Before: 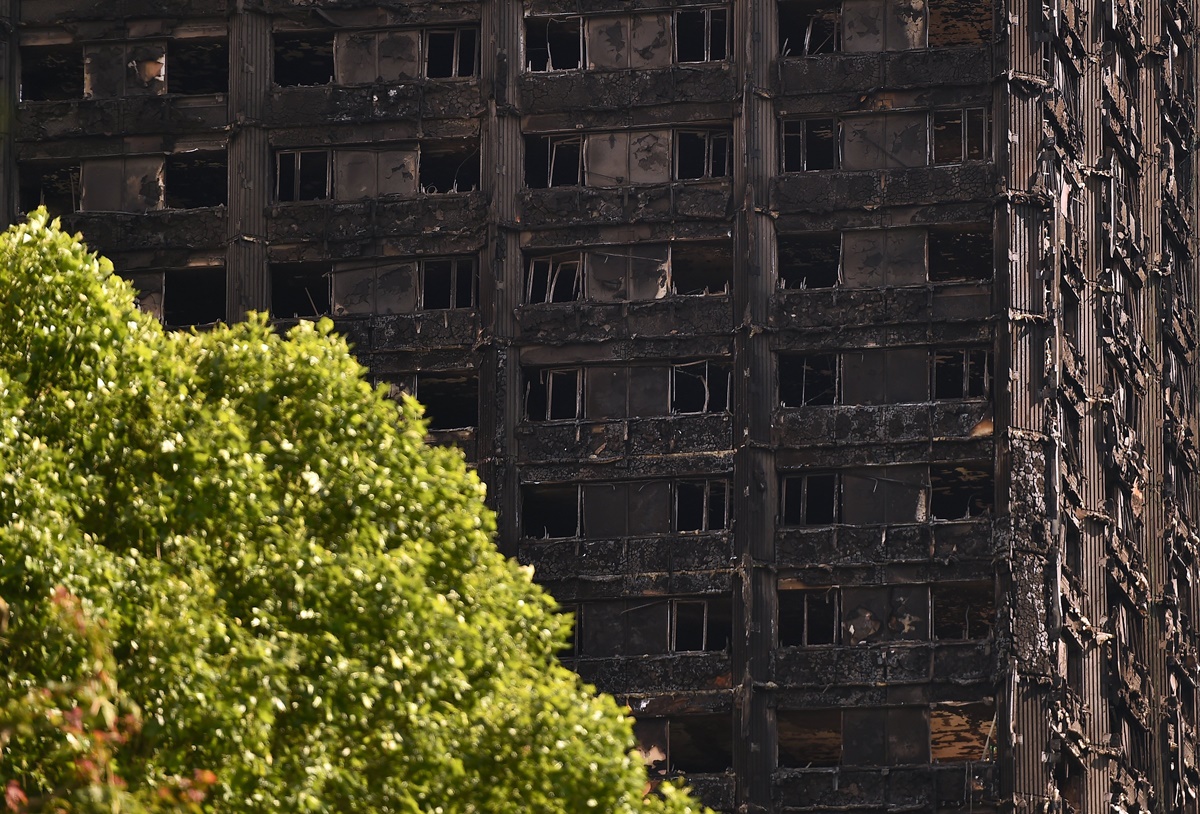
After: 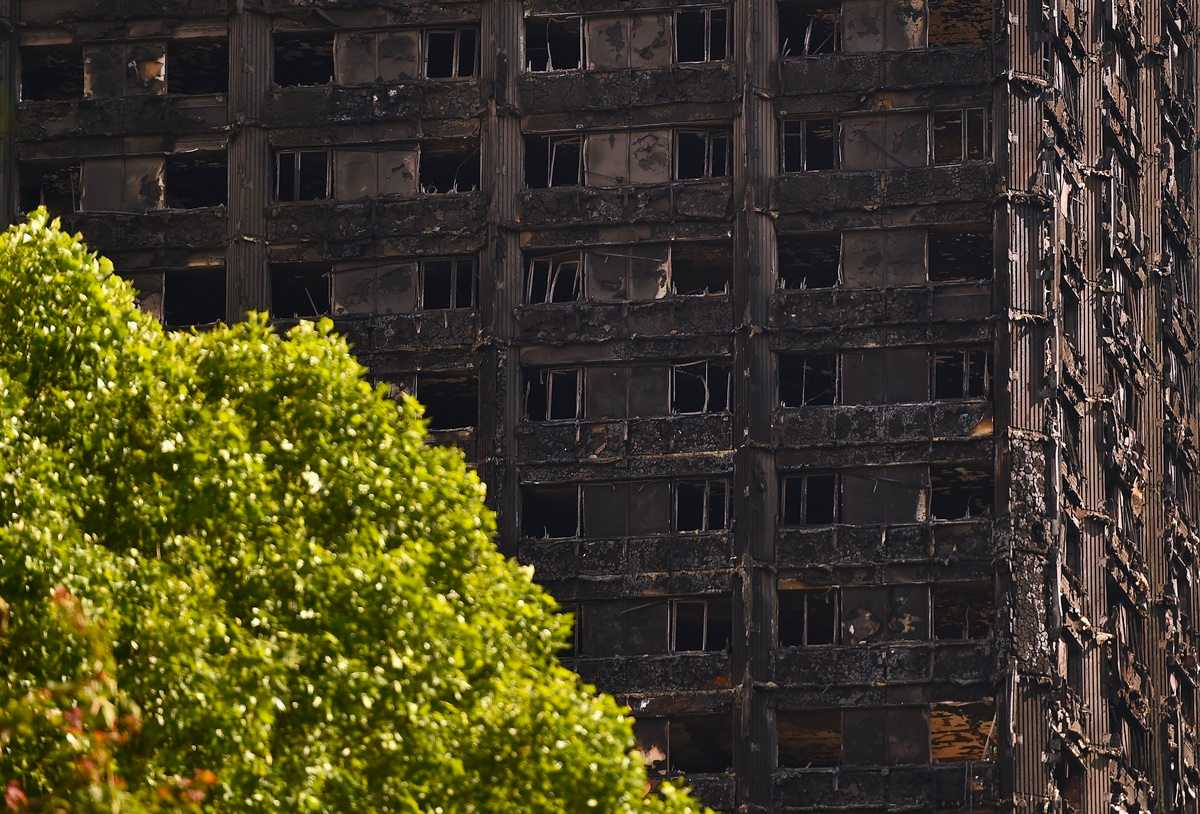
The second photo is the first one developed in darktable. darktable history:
color balance rgb "[intense colors]": linear chroma grading › shadows -8%, linear chroma grading › global chroma 10%, perceptual saturation grading › global saturation 2%, perceptual saturation grading › highlights -2%, perceptual saturation grading › mid-tones 4%, perceptual saturation grading › shadows 8%, perceptual brilliance grading › global brilliance 2%, perceptual brilliance grading › highlights -4%, global vibrance 16%, saturation formula JzAzBz (2021)
